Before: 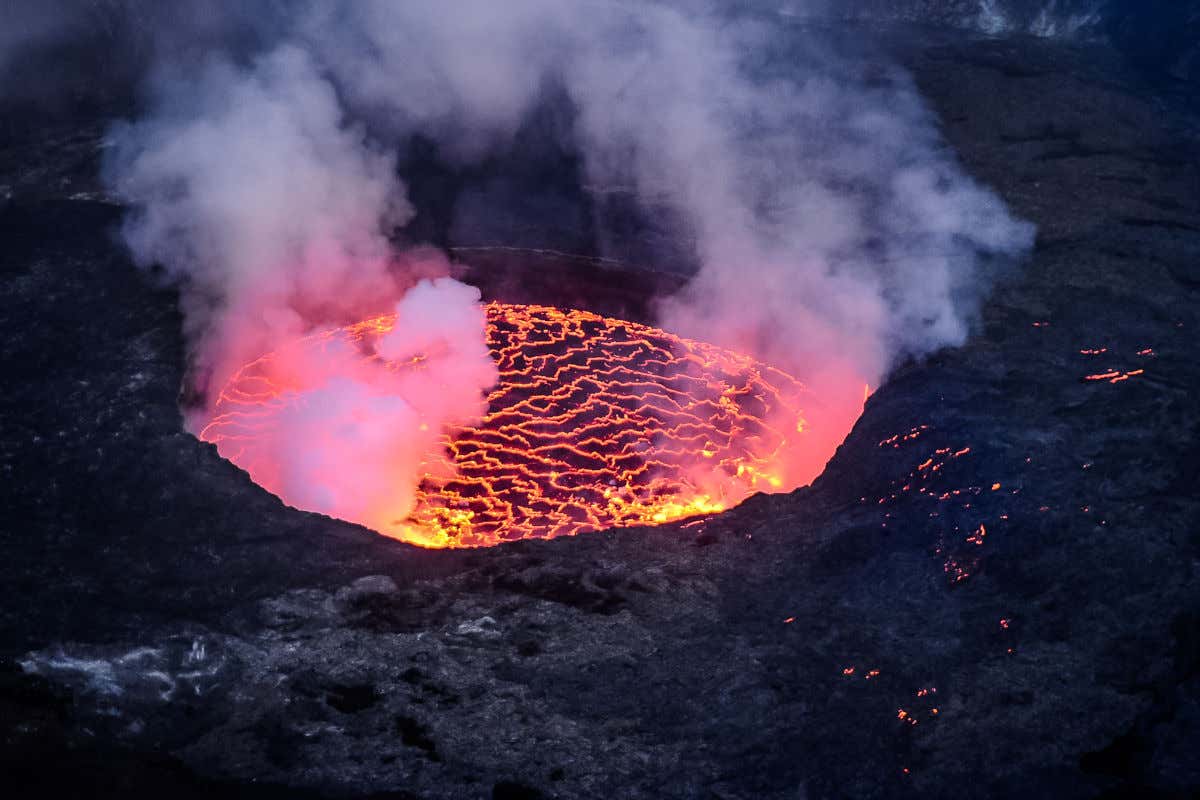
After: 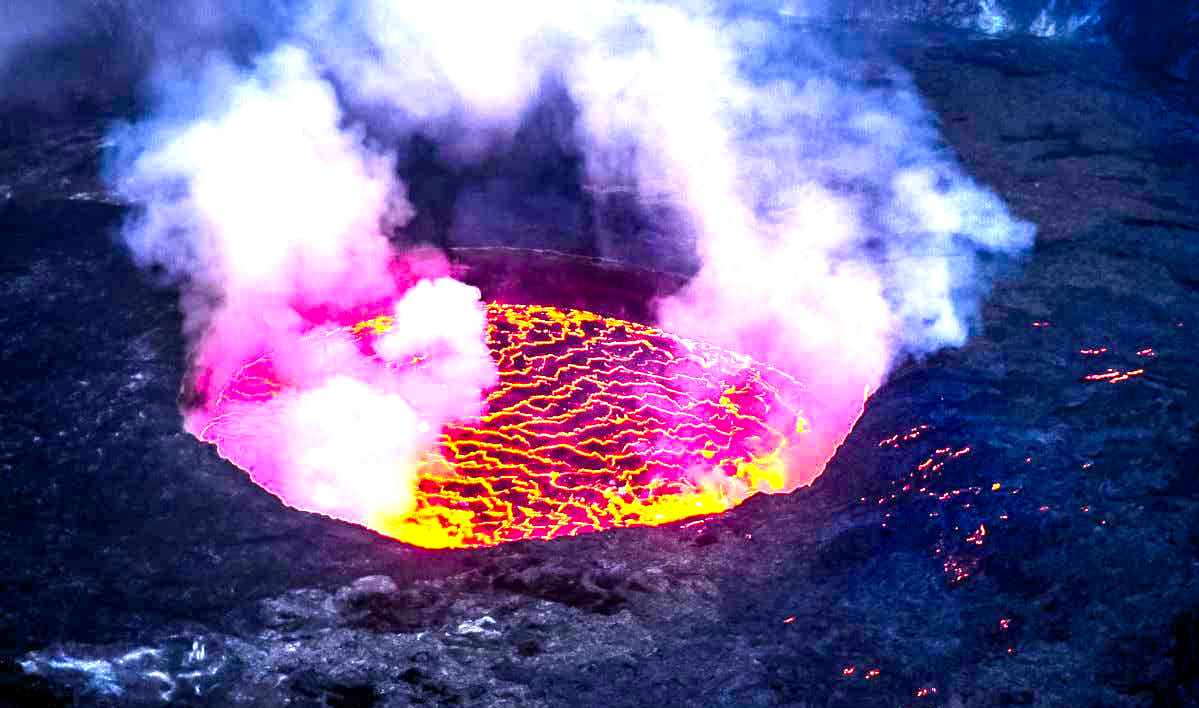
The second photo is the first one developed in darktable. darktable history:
exposure: black level correction 0.001, exposure 1.735 EV, compensate highlight preservation false
color balance rgb: linear chroma grading › global chroma 9%, perceptual saturation grading › global saturation 36%, perceptual saturation grading › shadows 35%, perceptual brilliance grading › global brilliance 15%, perceptual brilliance grading › shadows -35%, global vibrance 15%
crop and rotate: top 0%, bottom 11.49%
